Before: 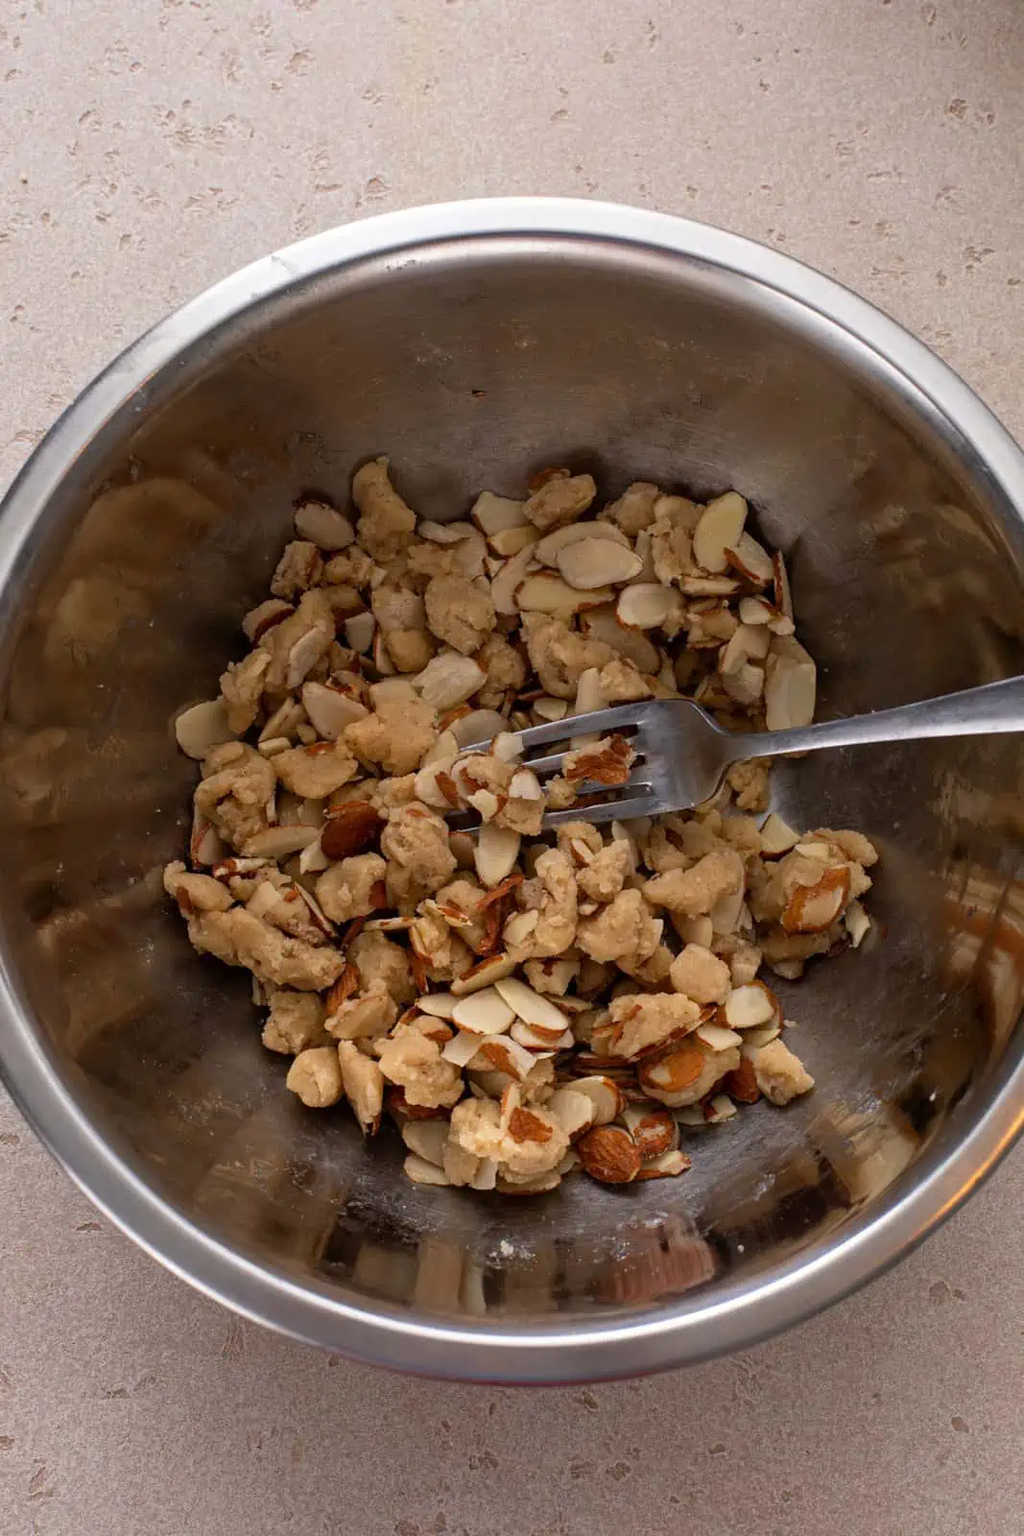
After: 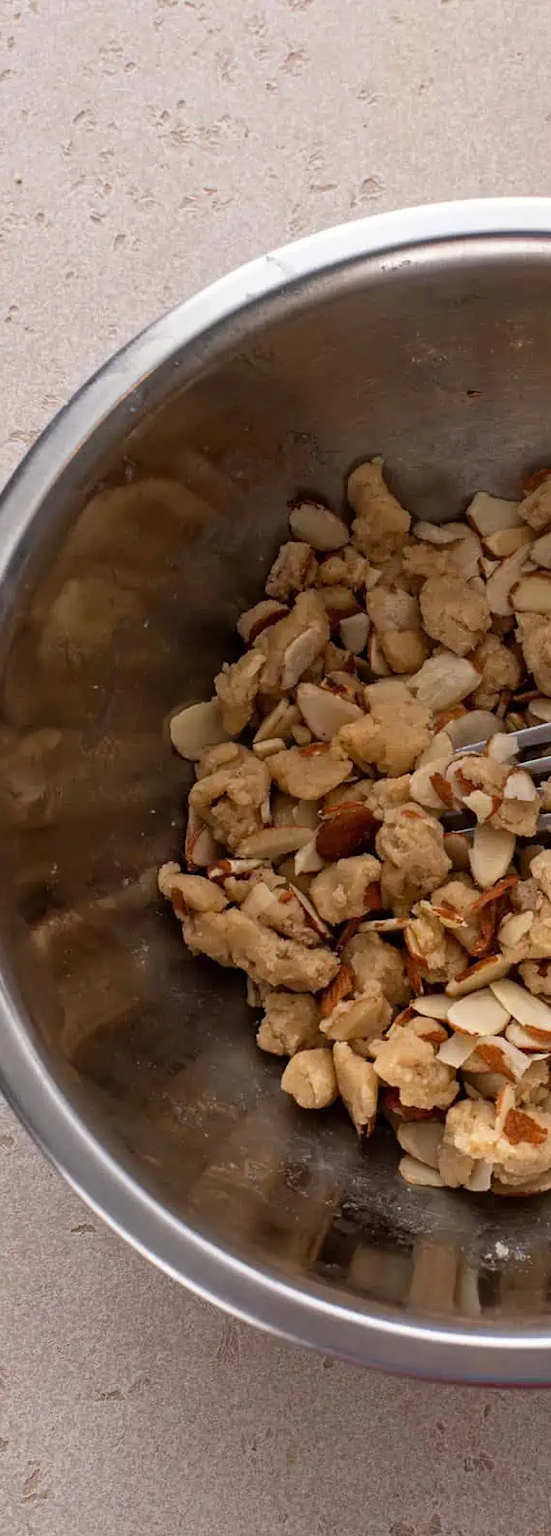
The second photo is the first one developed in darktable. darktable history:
tone equalizer: on, module defaults
crop: left 0.587%, right 45.588%, bottom 0.086%
